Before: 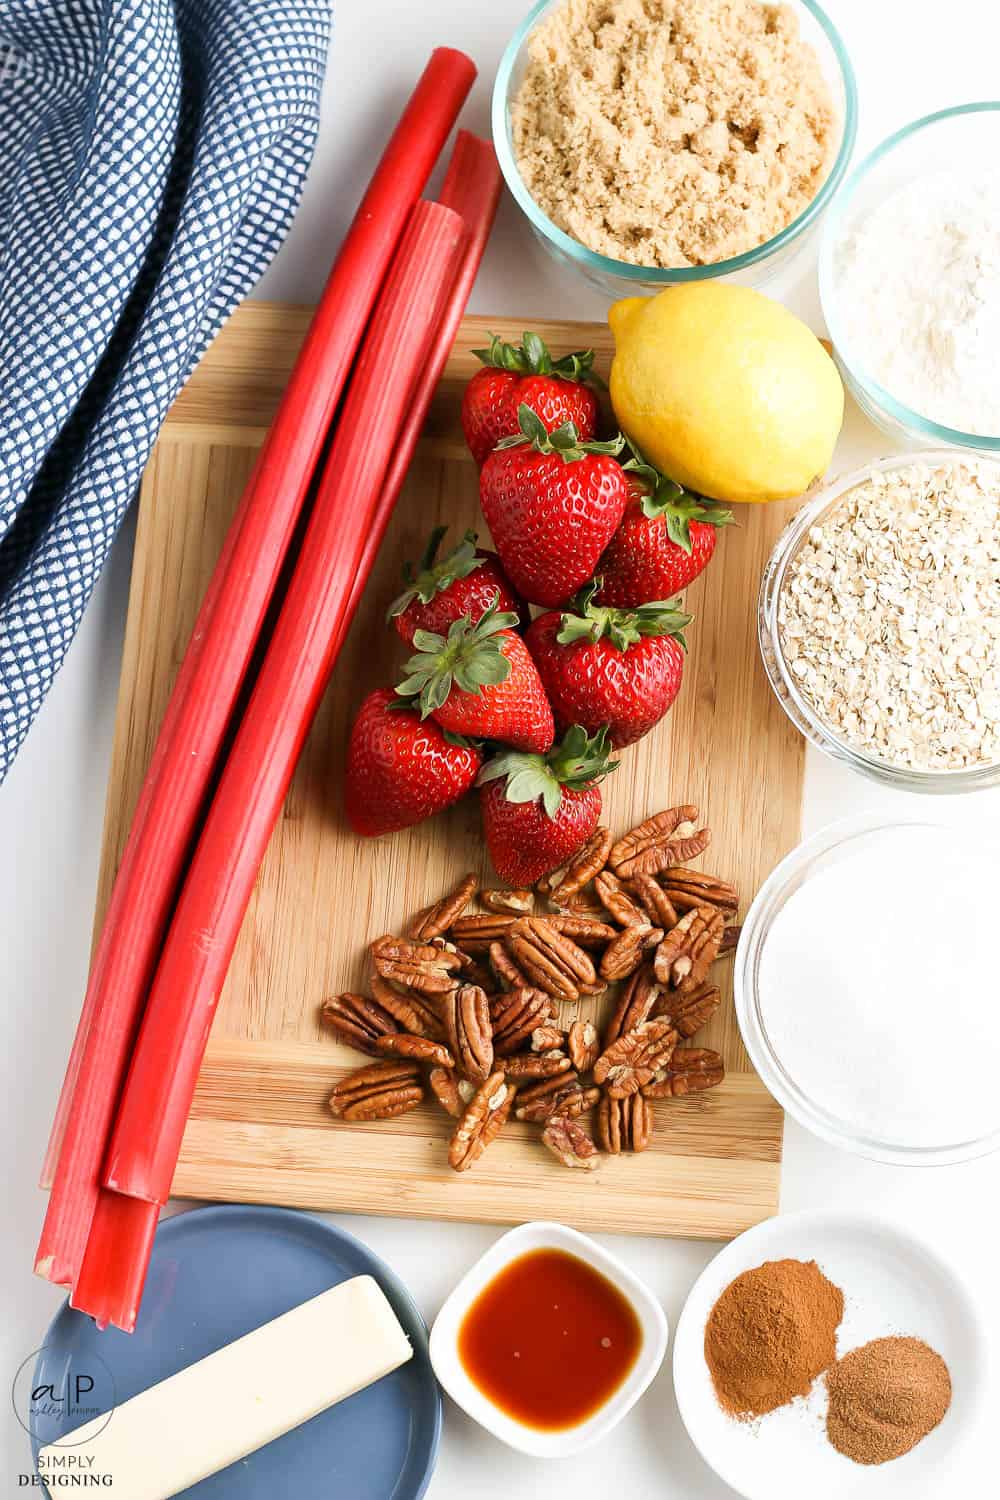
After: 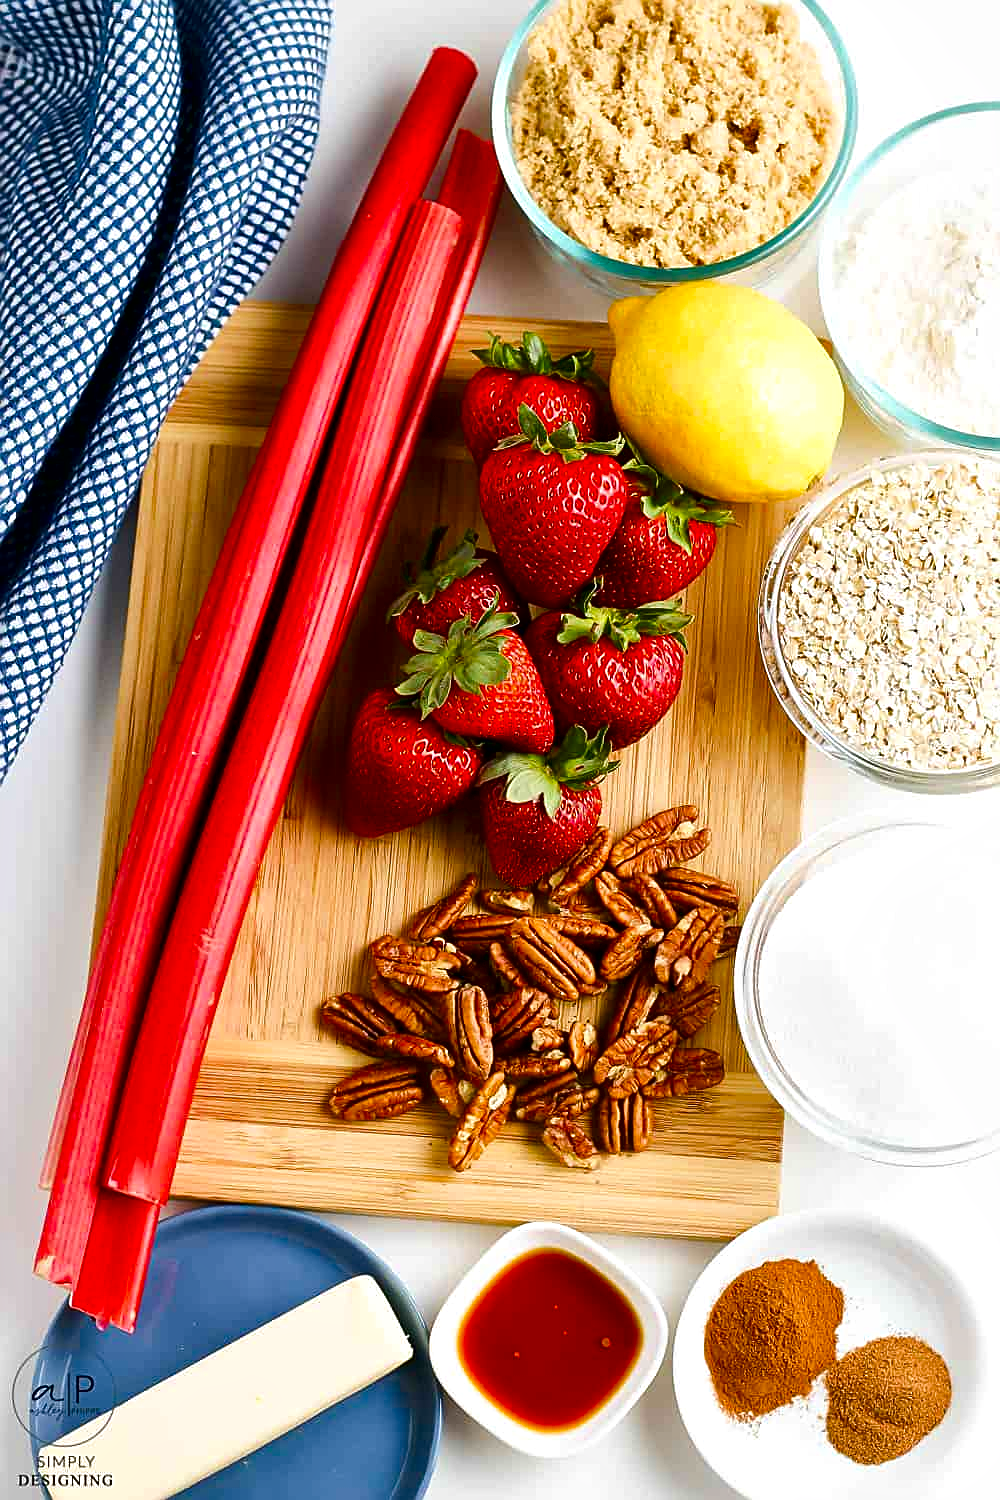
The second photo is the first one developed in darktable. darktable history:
contrast brightness saturation: contrast 0.07, brightness -0.13, saturation 0.06
velvia: strength 32%, mid-tones bias 0.2
local contrast: mode bilateral grid, contrast 20, coarseness 50, detail 140%, midtone range 0.2
sharpen: on, module defaults
